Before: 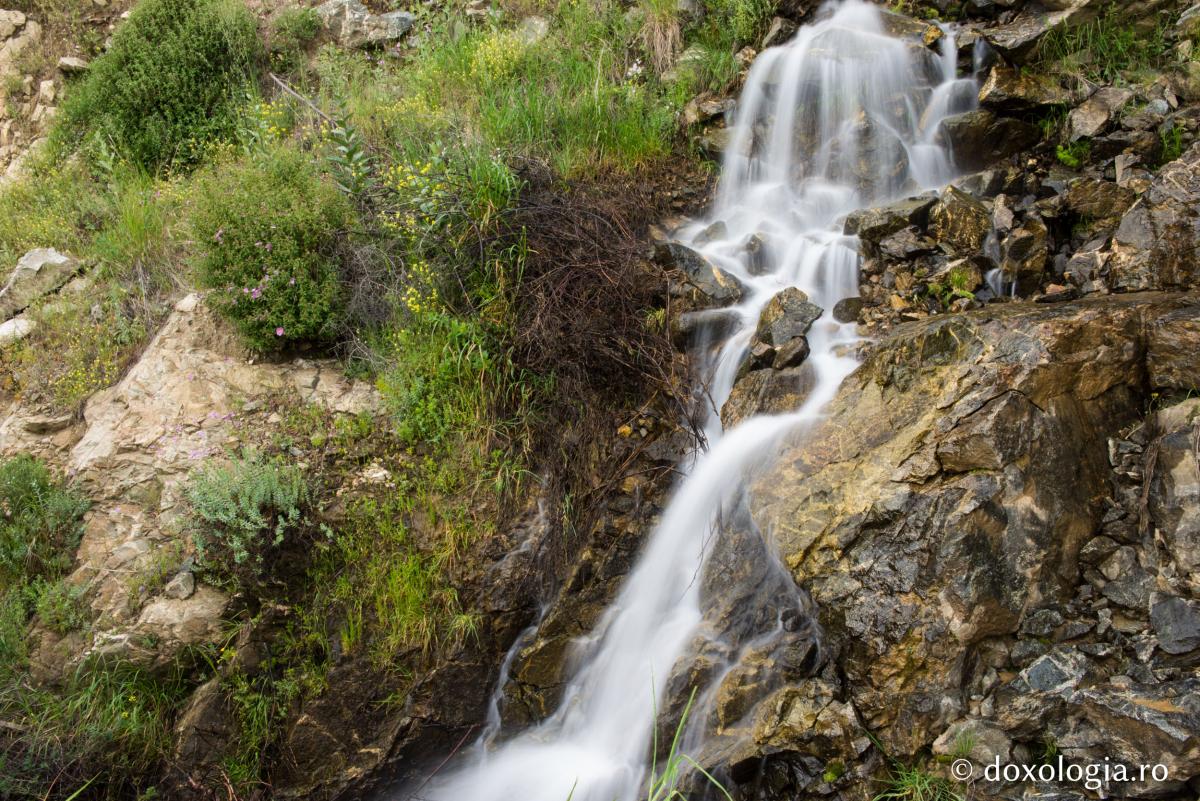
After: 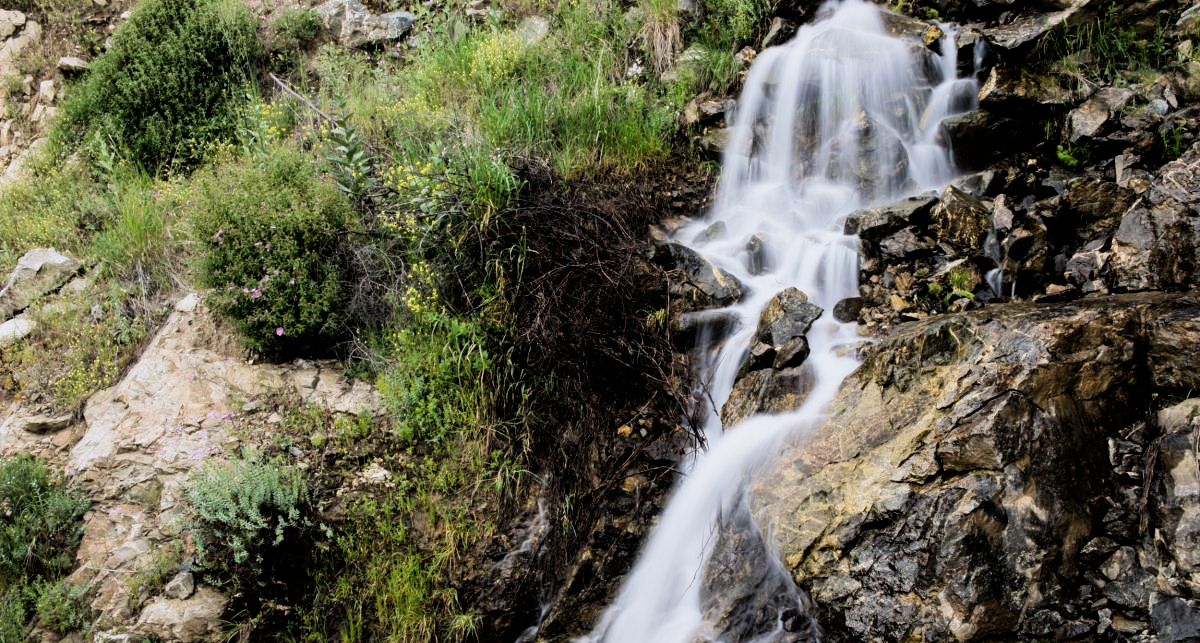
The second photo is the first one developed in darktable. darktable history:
crop: bottom 19.644%
color calibration: illuminant as shot in camera, x 0.358, y 0.373, temperature 4628.91 K
filmic rgb: black relative exposure -5 EV, white relative exposure 3.5 EV, hardness 3.19, contrast 1.5, highlights saturation mix -50%
